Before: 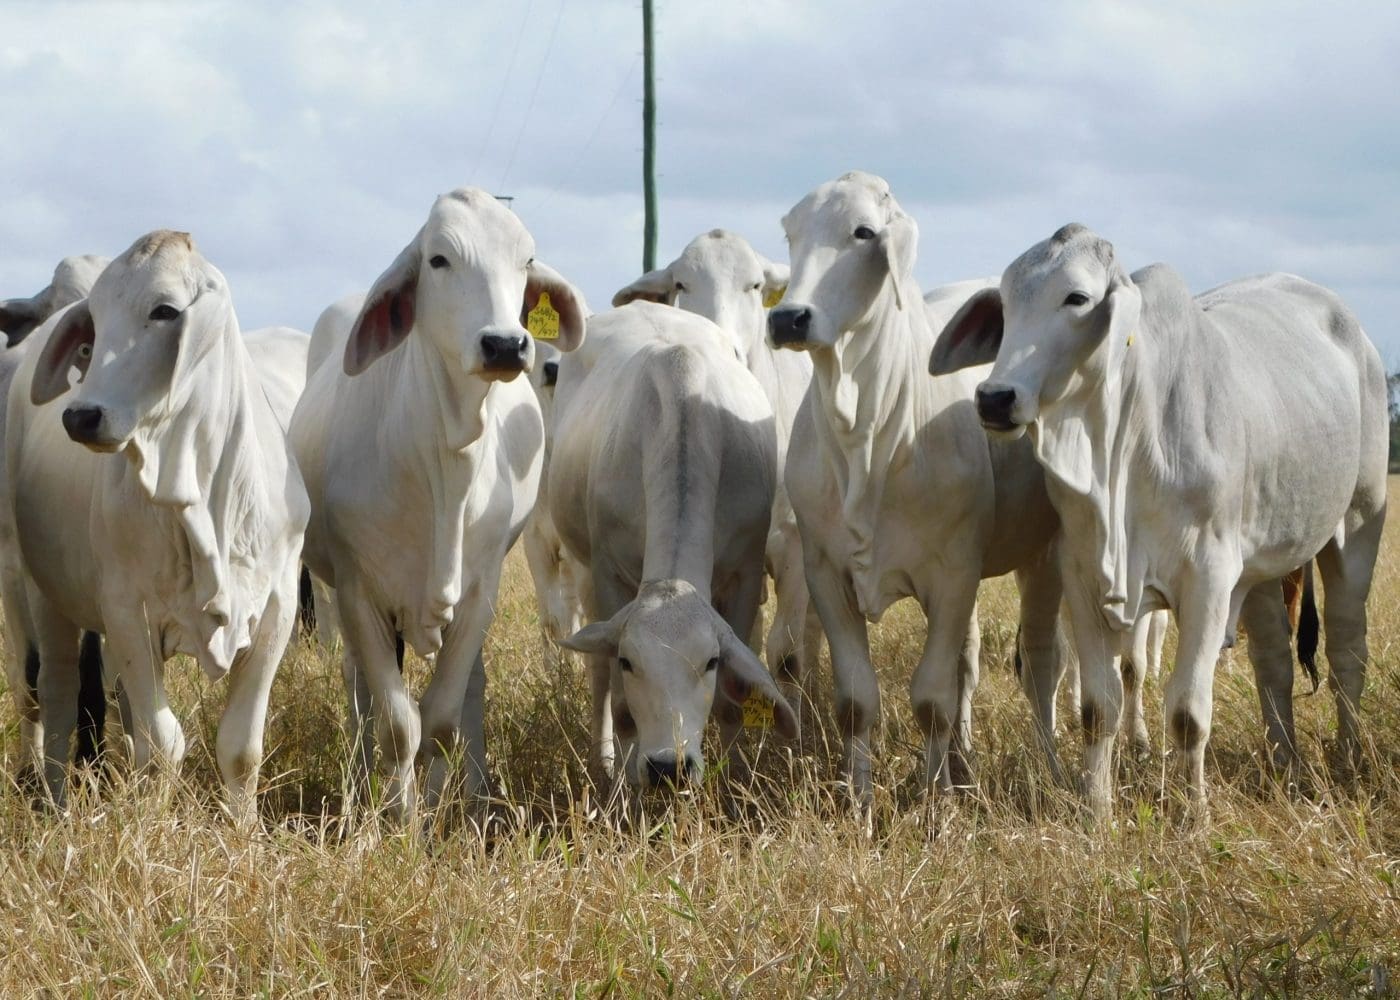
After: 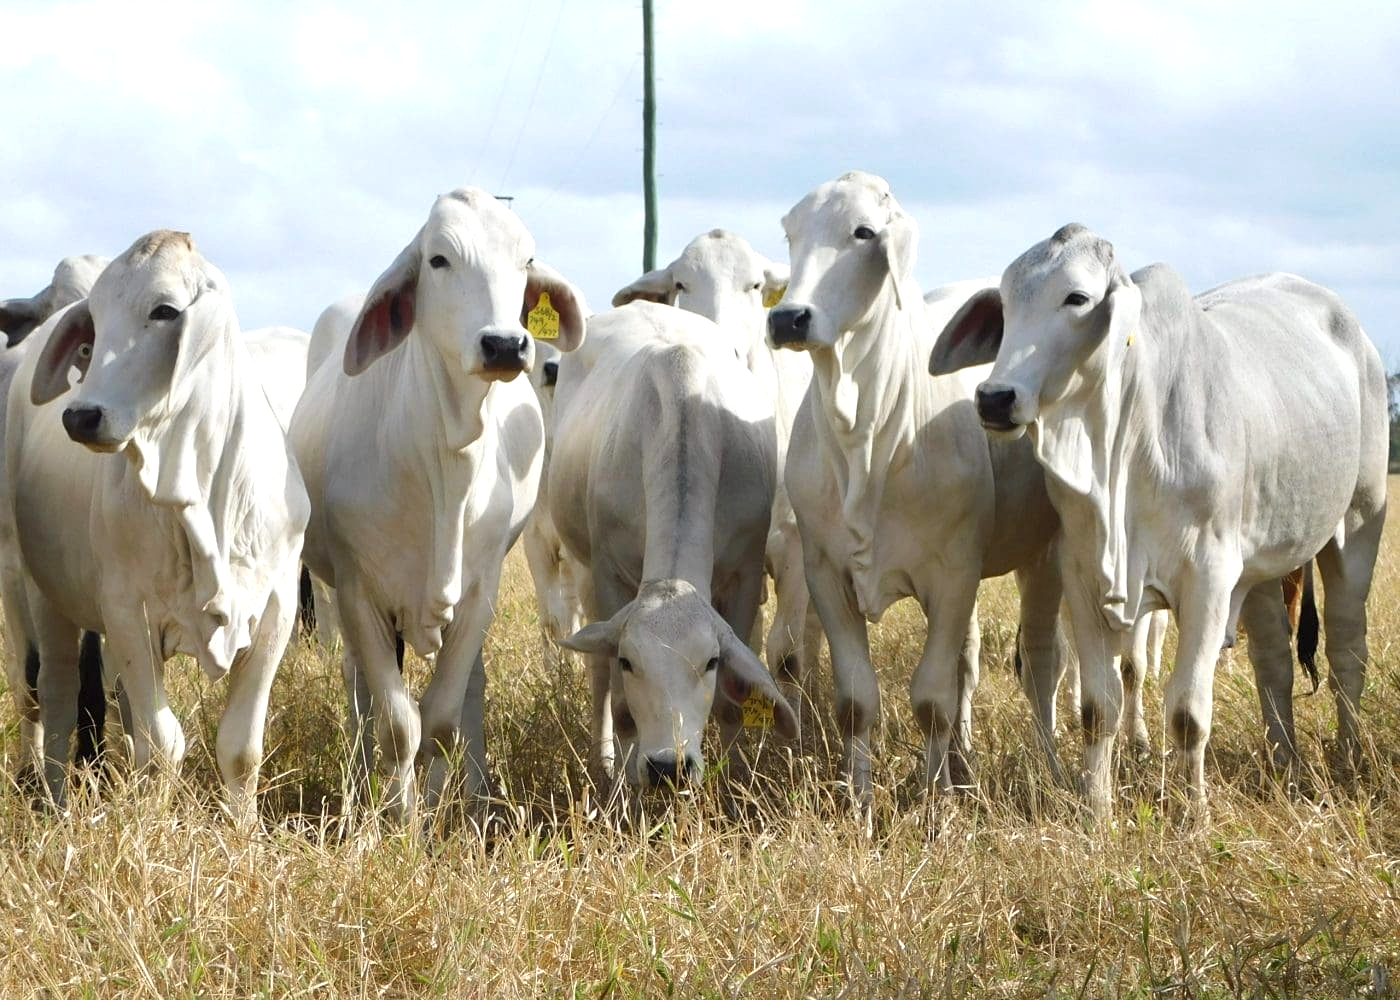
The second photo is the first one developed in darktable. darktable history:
exposure: exposure 0.493 EV, compensate highlight preservation false
sharpen: amount 0.2
